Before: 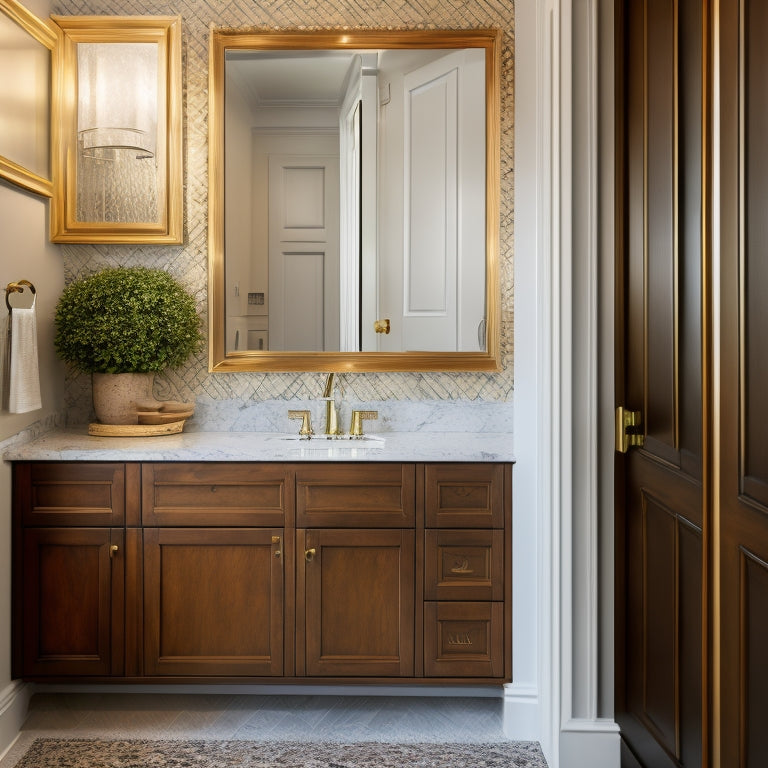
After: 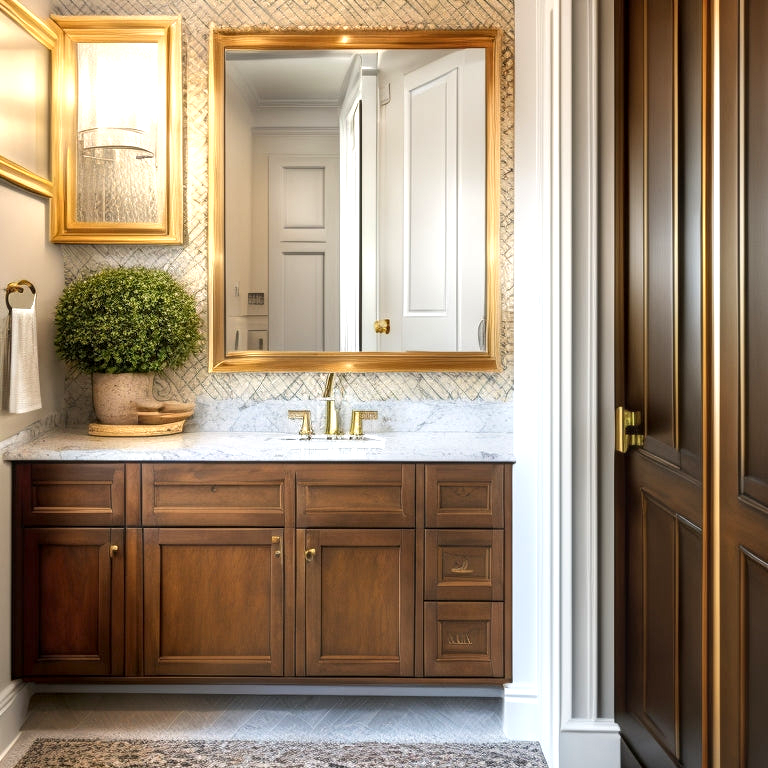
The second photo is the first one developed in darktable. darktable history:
local contrast: on, module defaults
levels: mode automatic, white 99.91%, levels [0.182, 0.542, 0.902]
exposure: exposure 0.657 EV, compensate exposure bias true, compensate highlight preservation false
